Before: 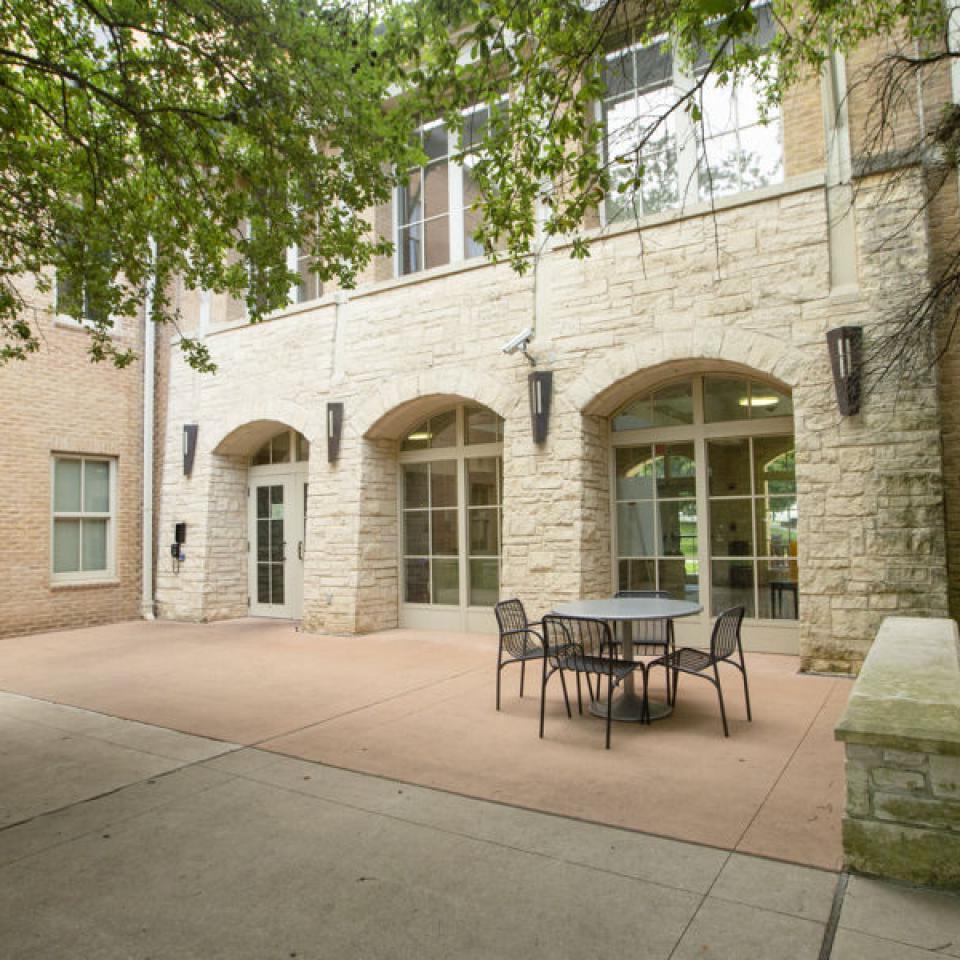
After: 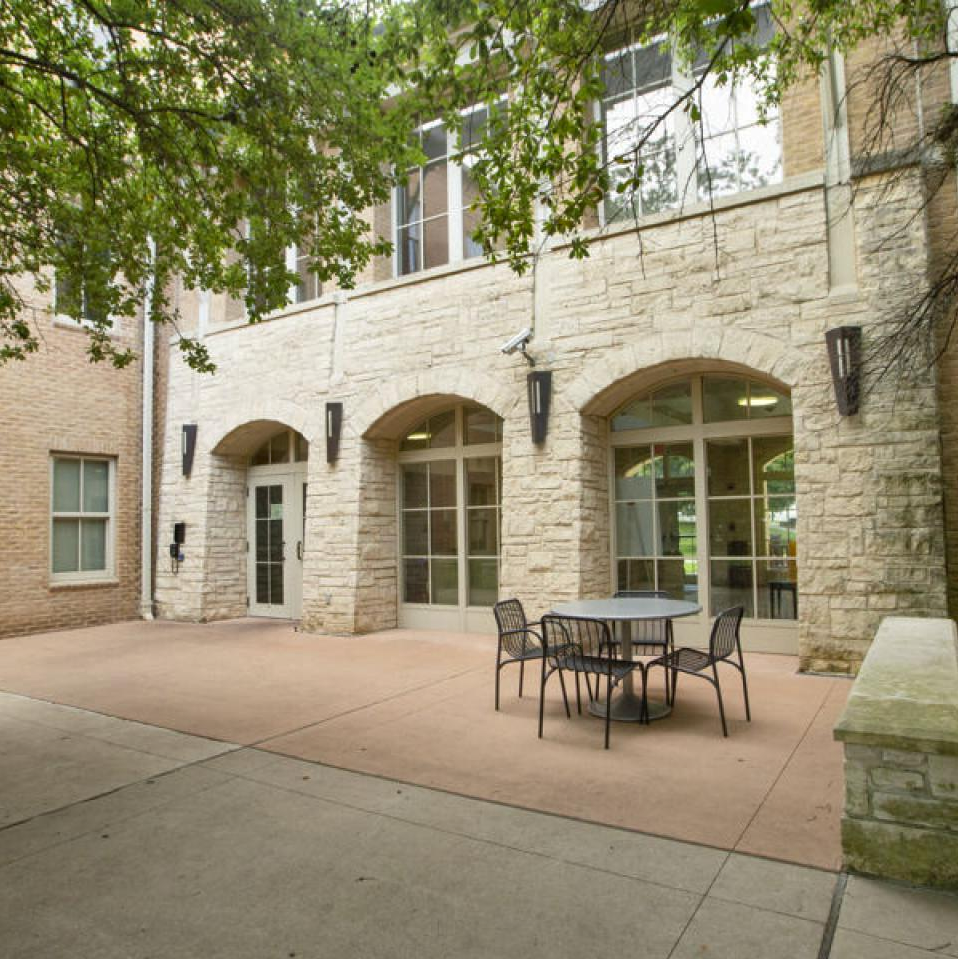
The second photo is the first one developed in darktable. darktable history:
crop and rotate: left 0.126%
shadows and highlights: shadows 30.63, highlights -63.22, shadows color adjustment 98%, highlights color adjustment 58.61%, soften with gaussian
